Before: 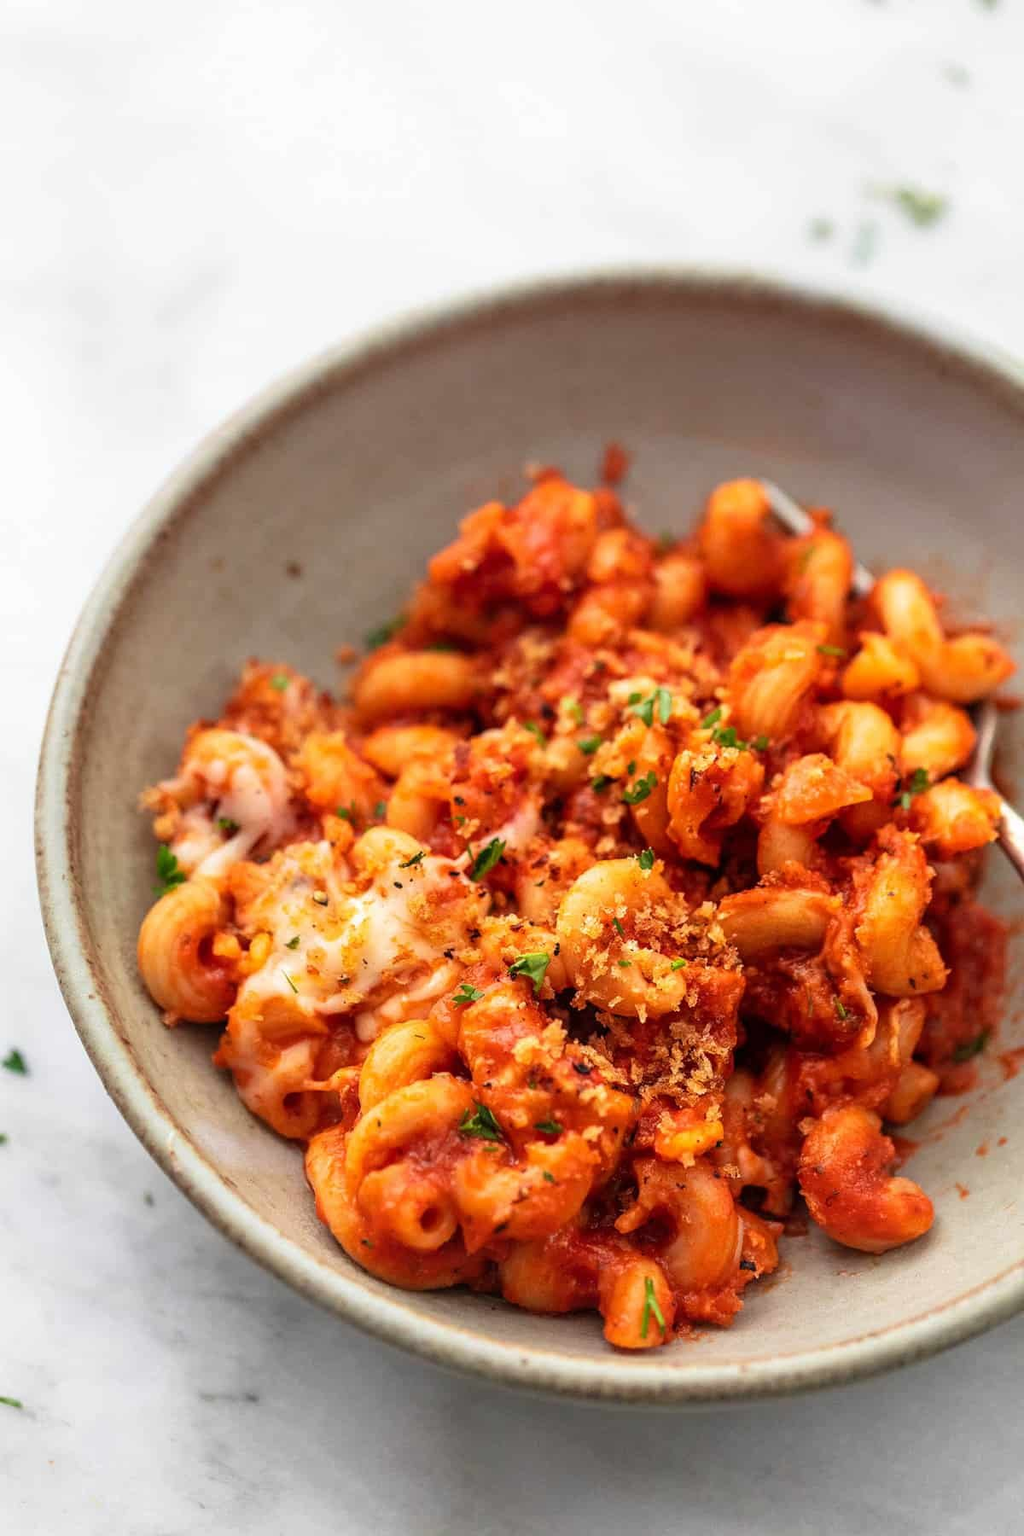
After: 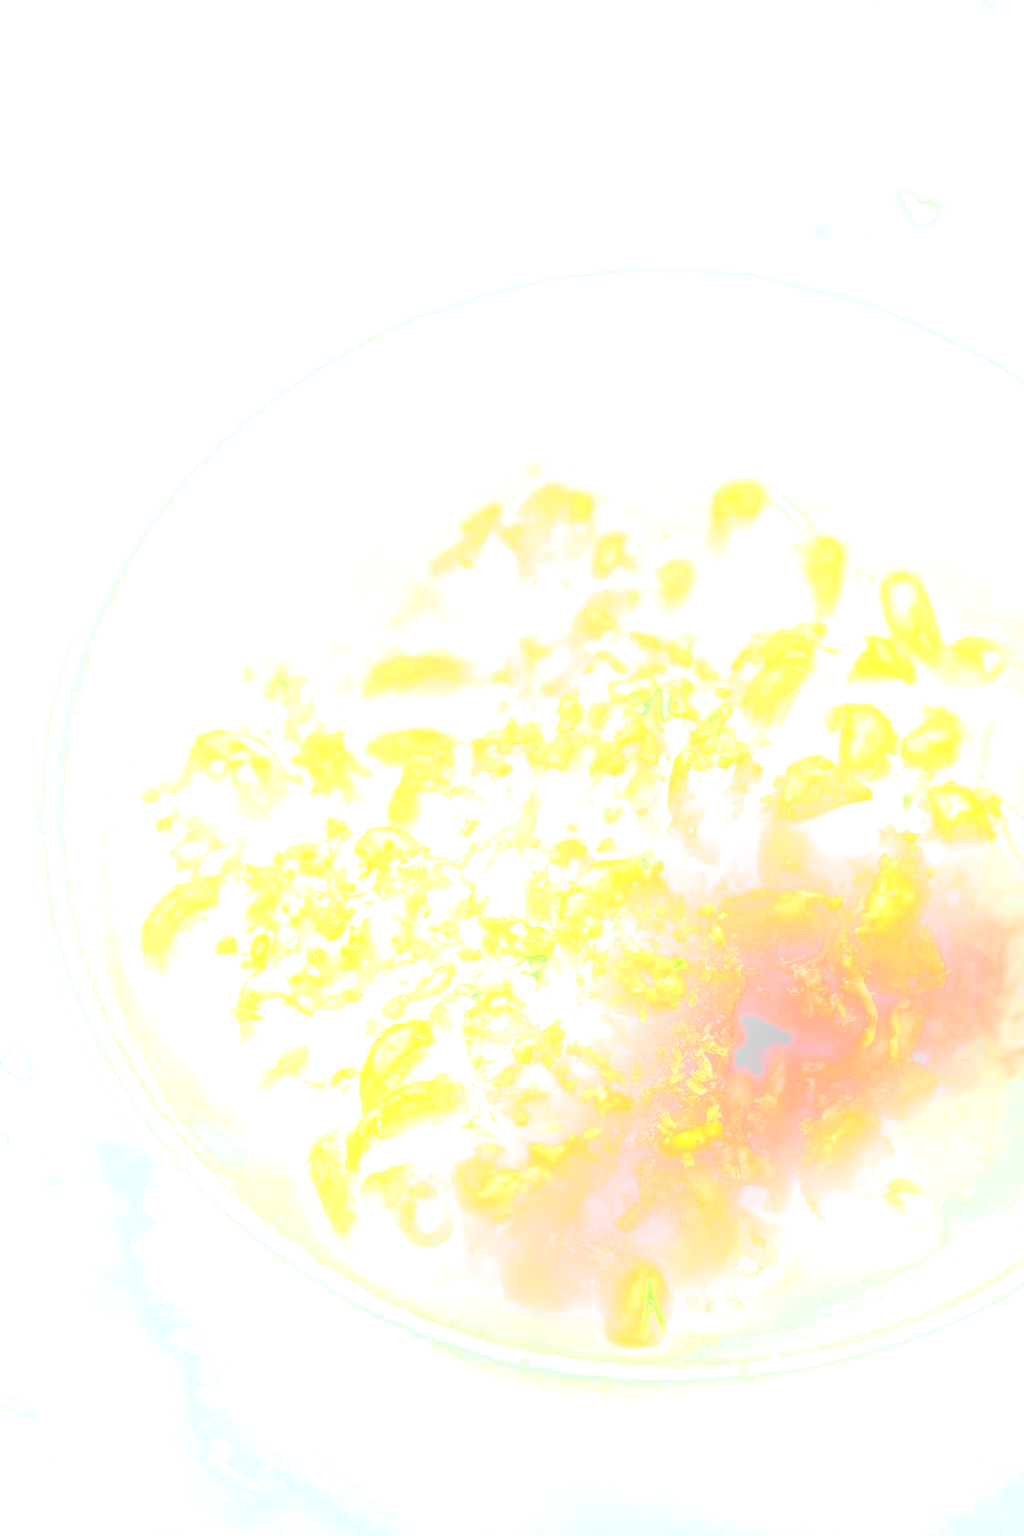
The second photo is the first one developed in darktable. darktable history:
exposure: exposure 0.496 EV, compensate highlight preservation false
split-toning: shadows › hue 212.4°, balance -70
local contrast: highlights 61%, detail 143%, midtone range 0.428
bloom: size 25%, threshold 5%, strength 90%
velvia: on, module defaults
color balance: mode lift, gamma, gain (sRGB), lift [0.997, 0.979, 1.021, 1.011], gamma [1, 1.084, 0.916, 0.998], gain [1, 0.87, 1.13, 1.101], contrast 4.55%, contrast fulcrum 38.24%, output saturation 104.09%
